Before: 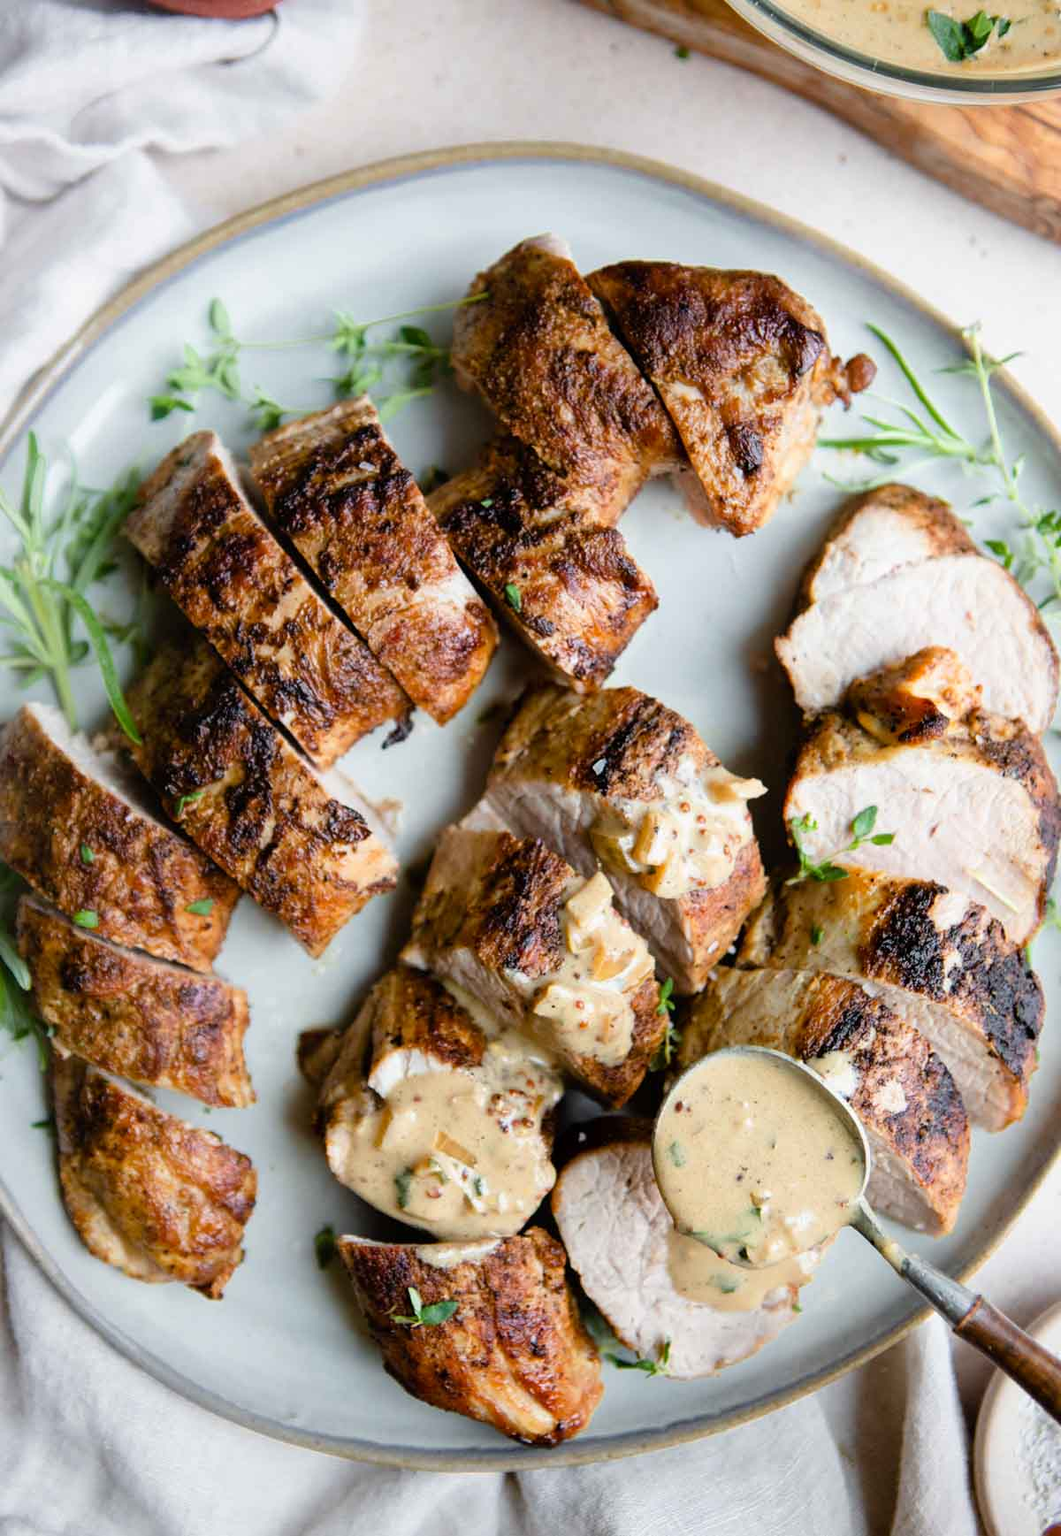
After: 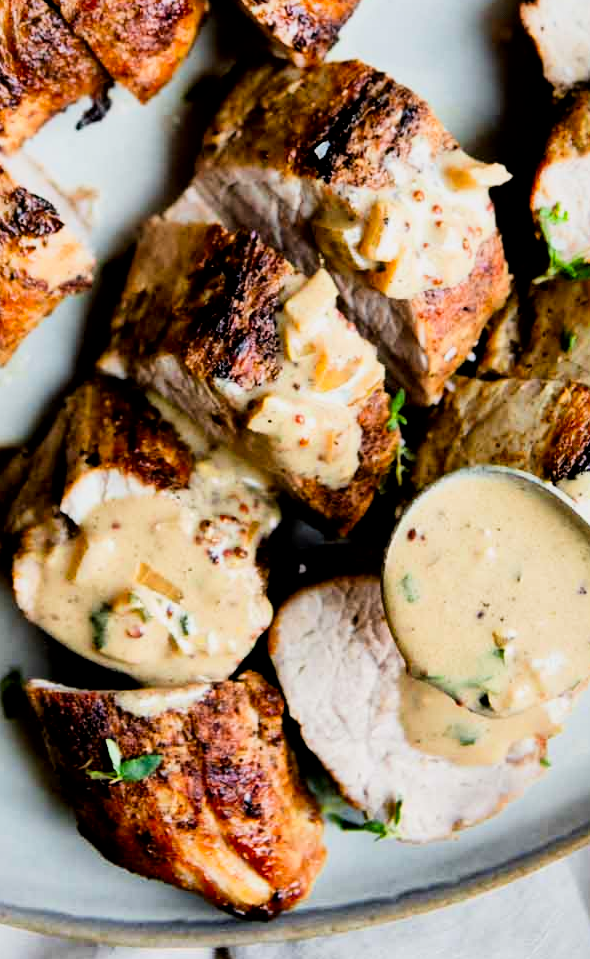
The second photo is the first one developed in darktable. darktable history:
crop: left 29.677%, top 41.295%, right 21.117%, bottom 3.476%
contrast brightness saturation: contrast 0.159, saturation 0.326
filmic rgb: black relative exposure -5.03 EV, white relative exposure 3.98 EV, threshold 5.96 EV, hardness 2.89, contrast 1.298, highlights saturation mix -29.86%, enable highlight reconstruction true
local contrast: mode bilateral grid, contrast 20, coarseness 50, detail 141%, midtone range 0.2
